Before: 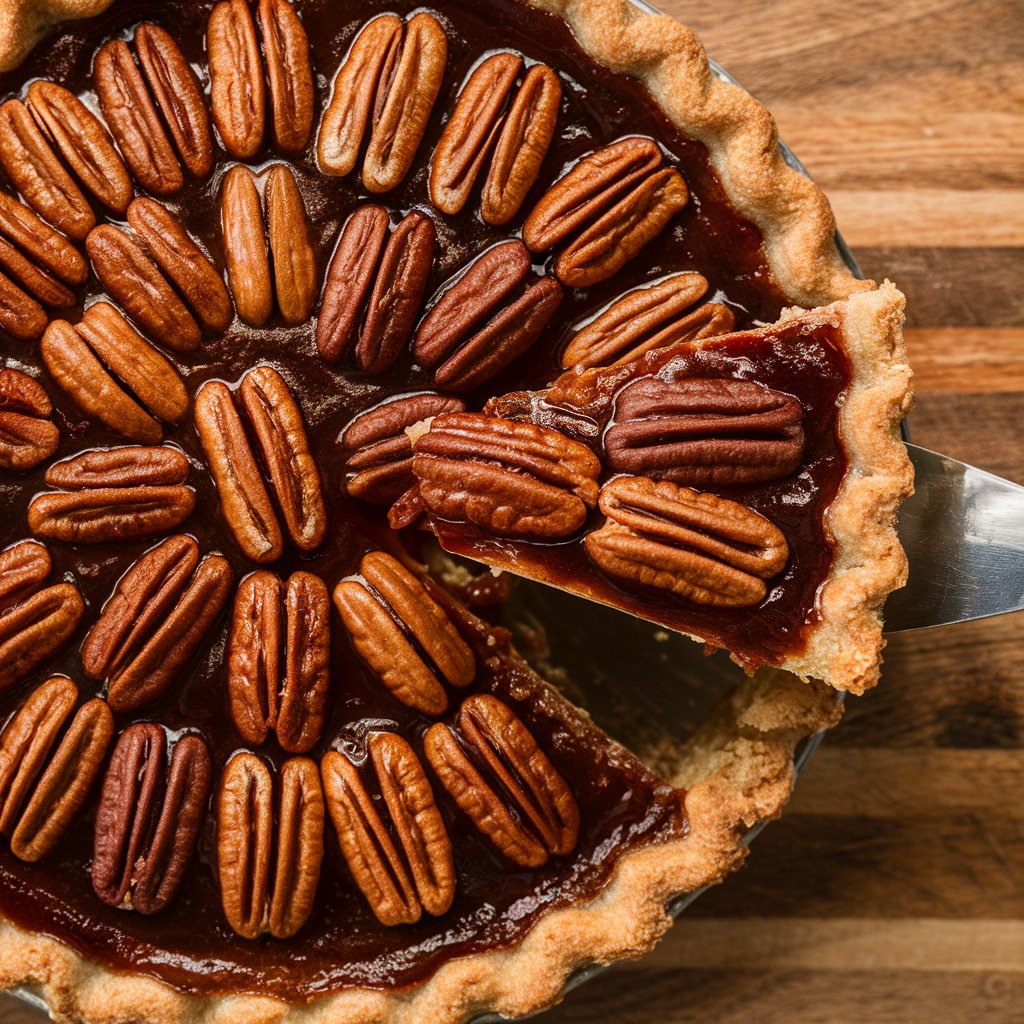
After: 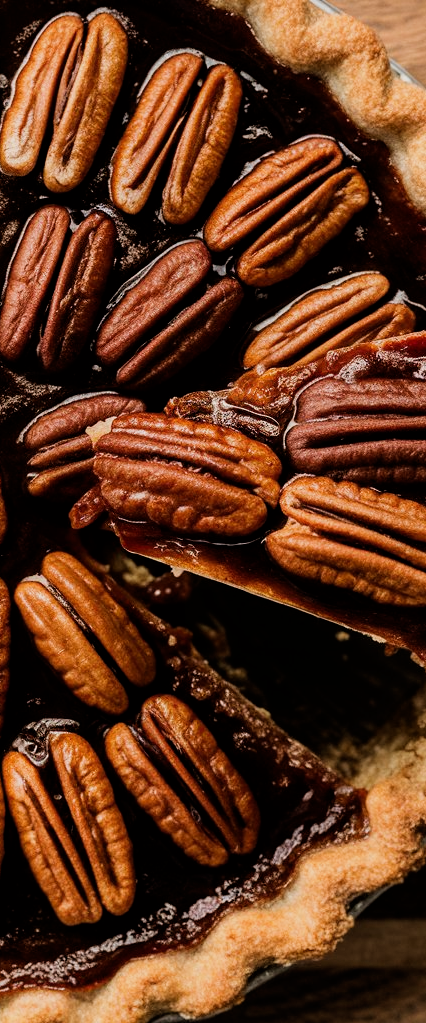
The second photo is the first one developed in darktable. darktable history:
filmic rgb: black relative exposure -5 EV, white relative exposure 3.5 EV, hardness 3.19, contrast 1.2, highlights saturation mix -30%
crop: left 31.229%, right 27.105%
